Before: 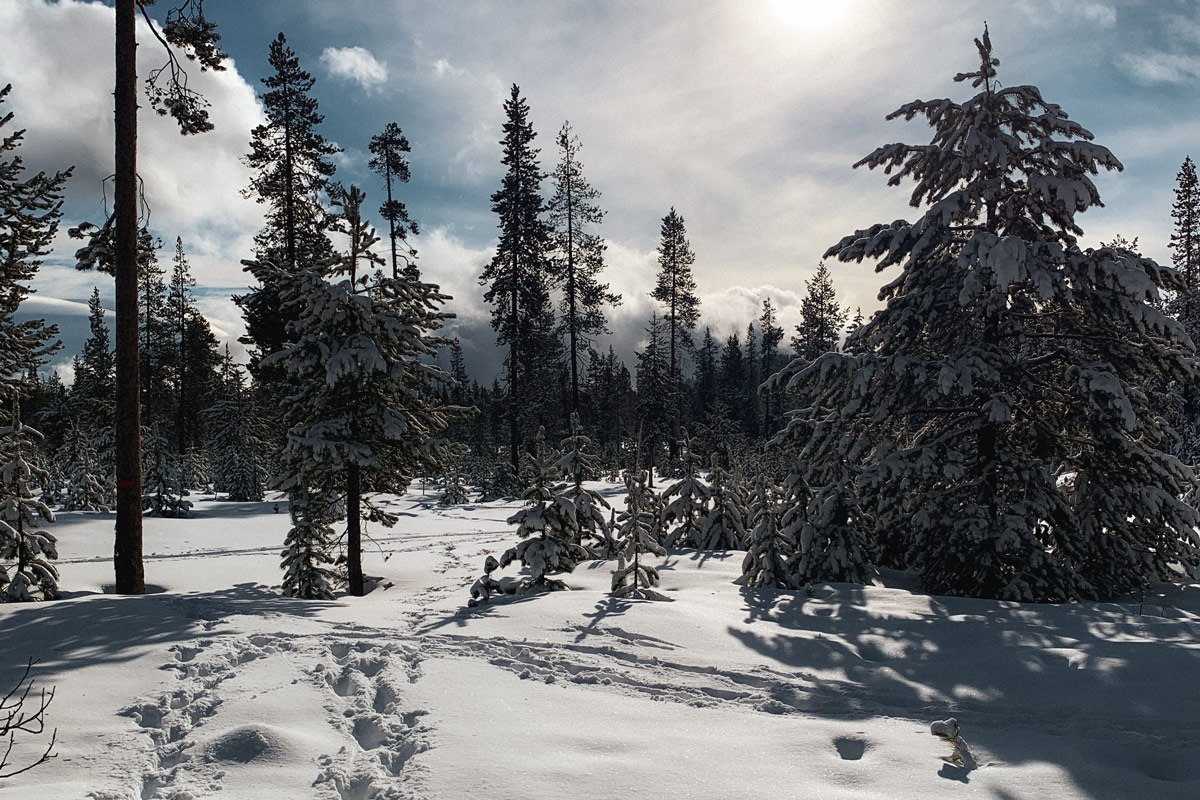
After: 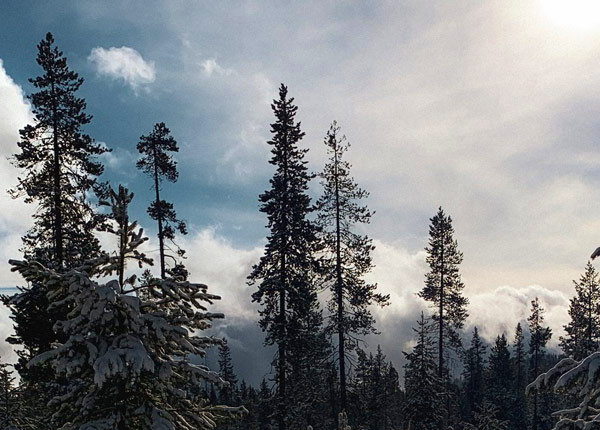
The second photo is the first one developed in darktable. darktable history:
crop: left 19.403%, right 30.553%, bottom 46.208%
velvia: on, module defaults
